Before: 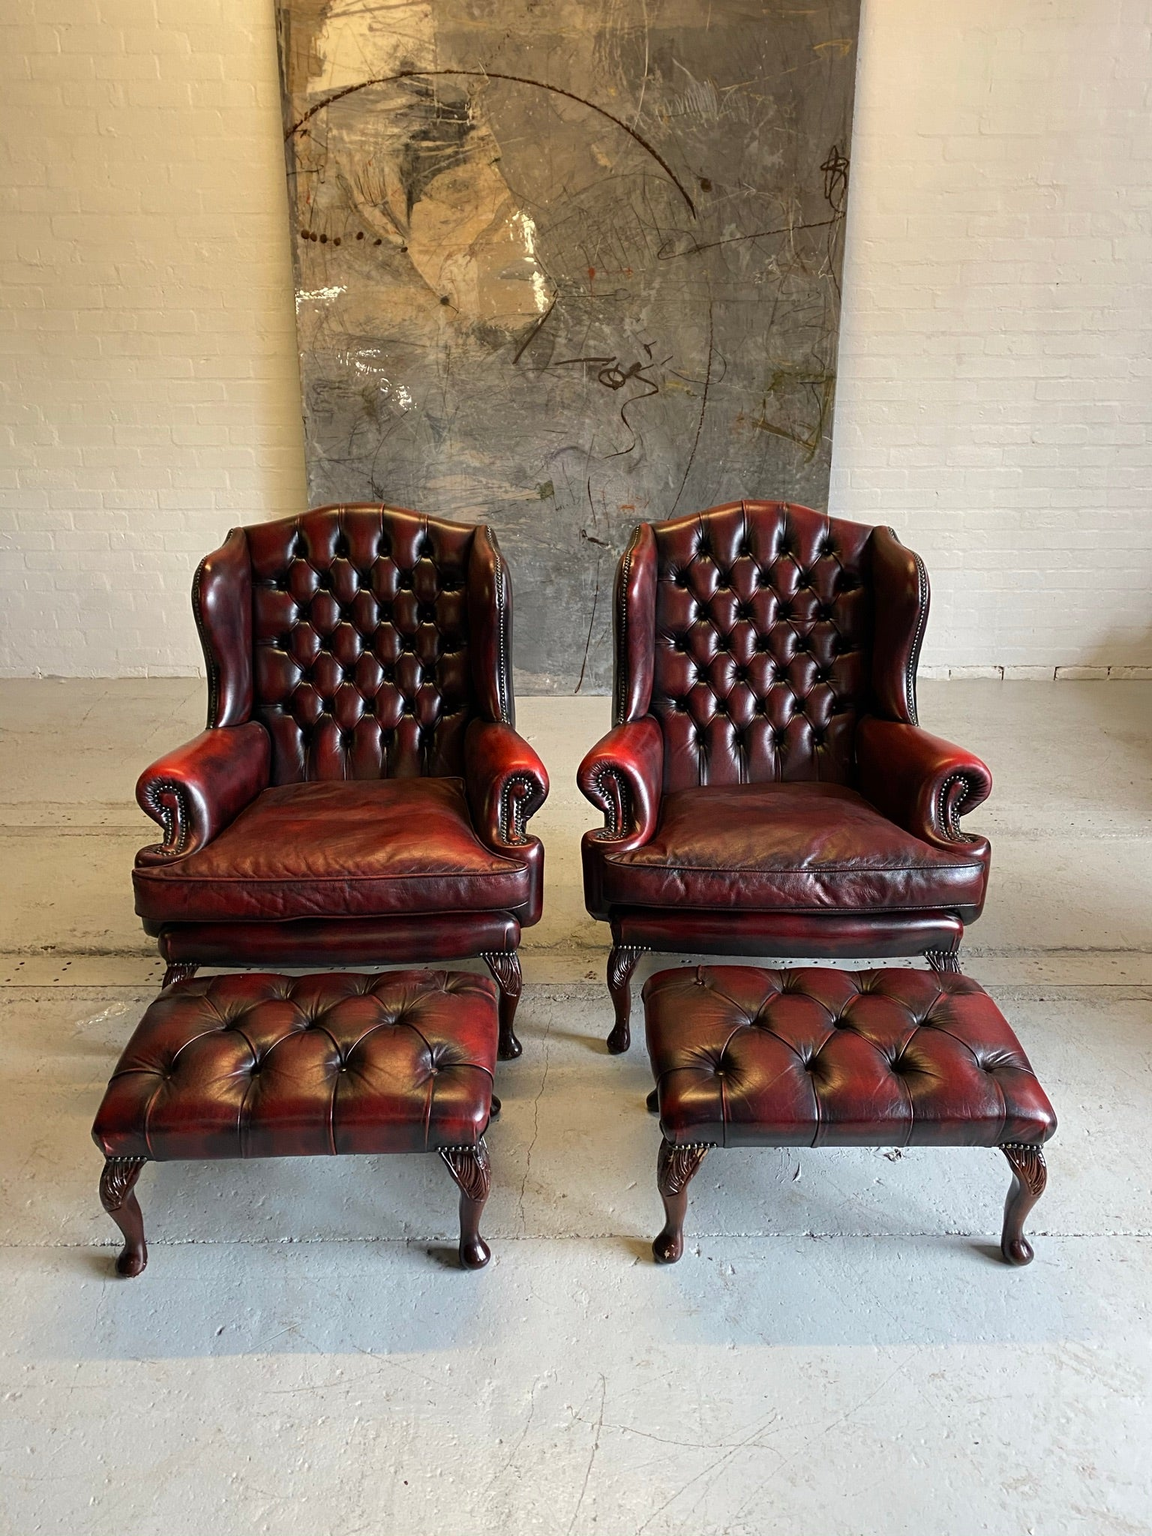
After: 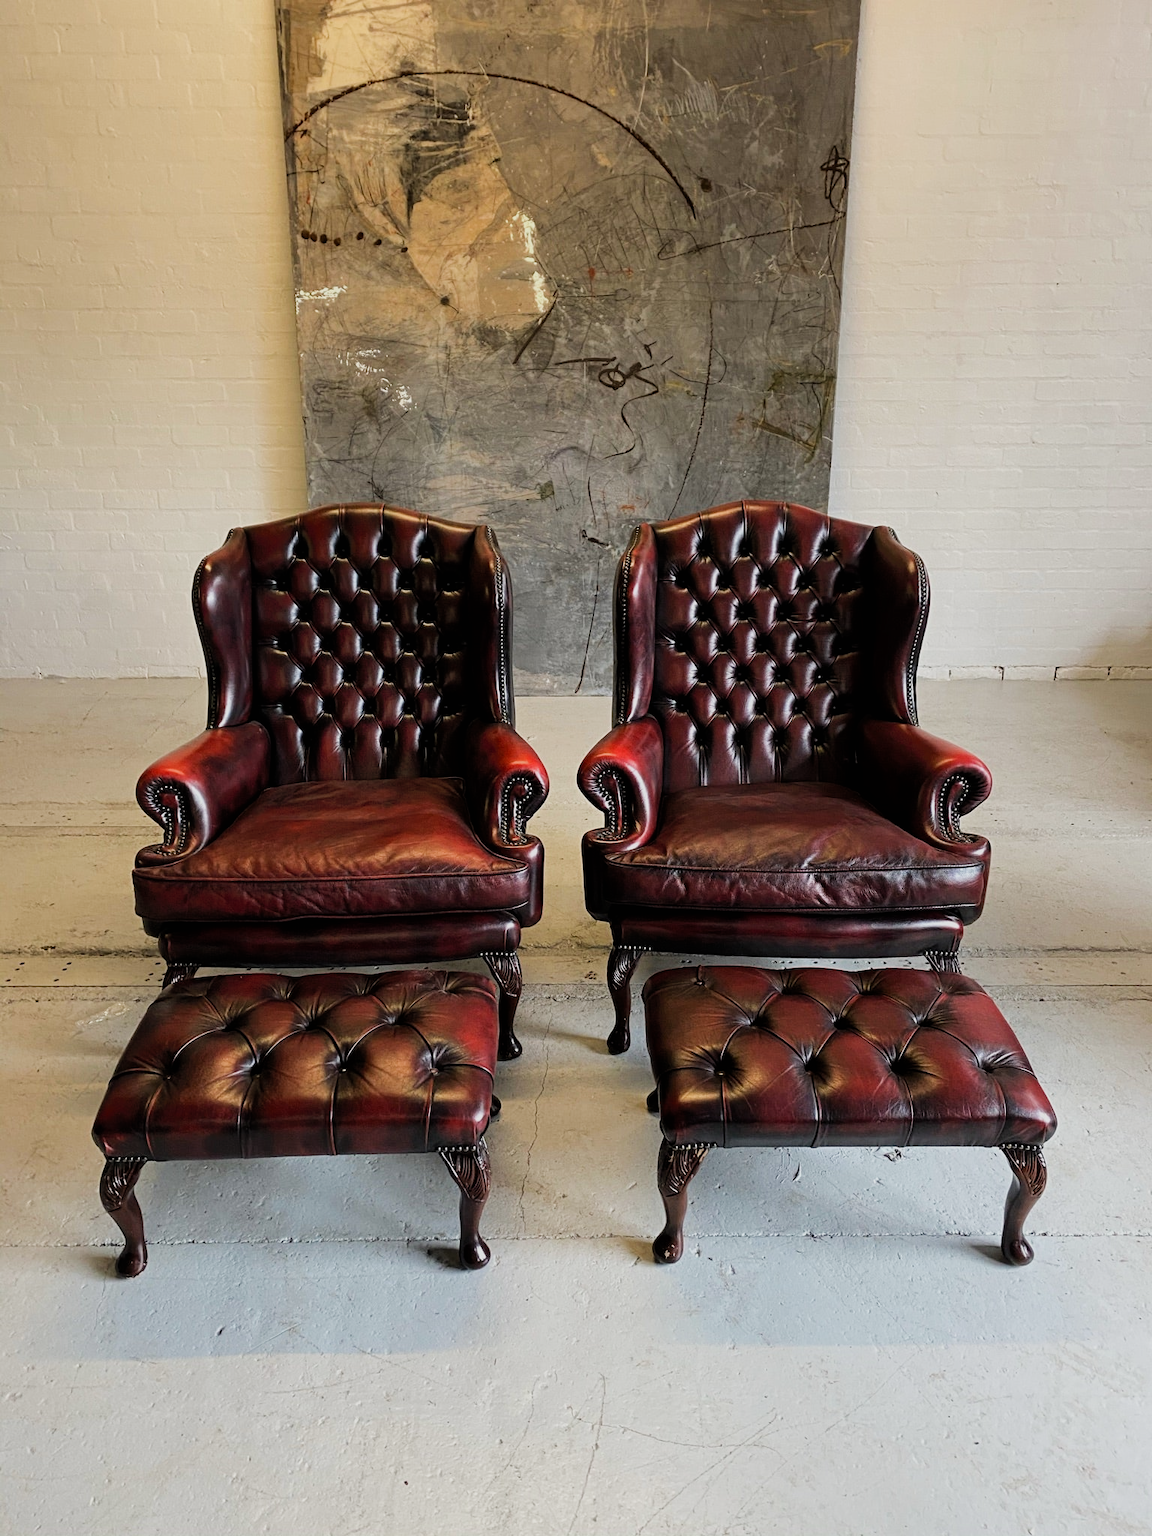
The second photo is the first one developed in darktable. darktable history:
filmic rgb: black relative exposure -7.65 EV, hardness 4.02, contrast 1.1, highlights saturation mix -30%
white balance: emerald 1
shadows and highlights: shadows 62.66, white point adjustment 0.37, highlights -34.44, compress 83.82%
